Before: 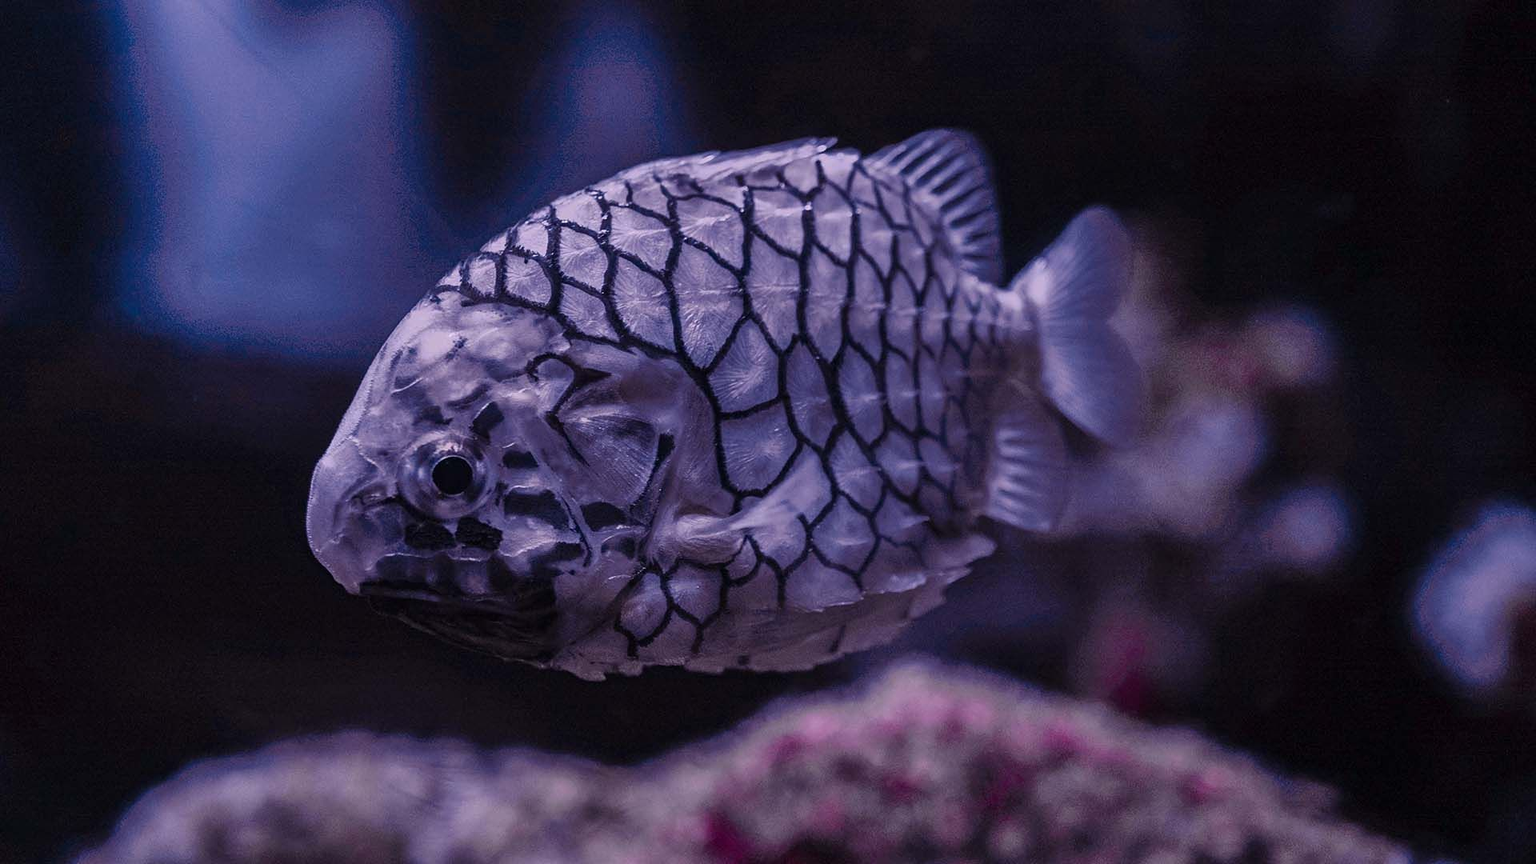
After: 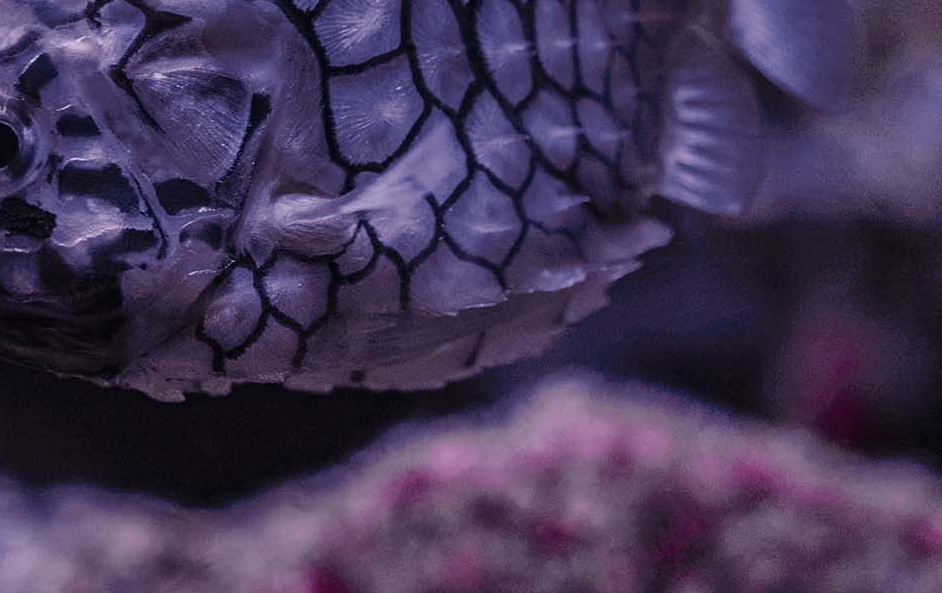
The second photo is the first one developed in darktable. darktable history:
crop: left 29.8%, top 41.591%, right 21.095%, bottom 3.498%
